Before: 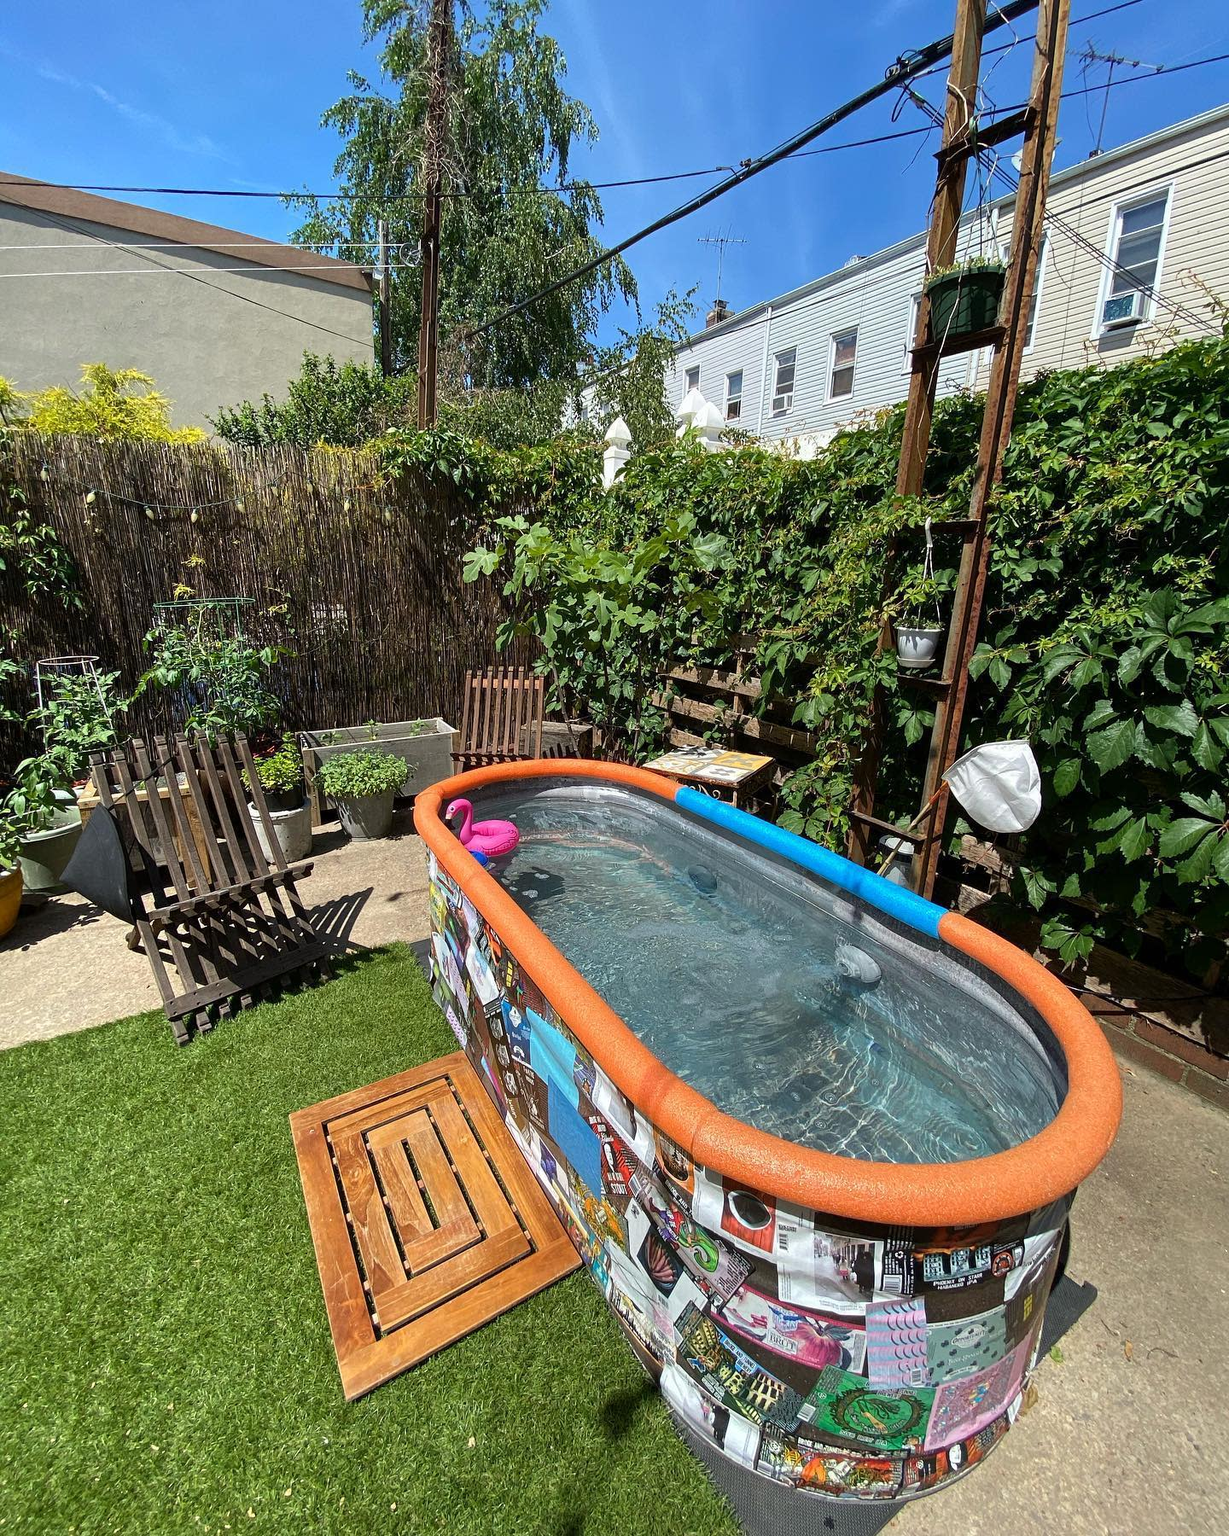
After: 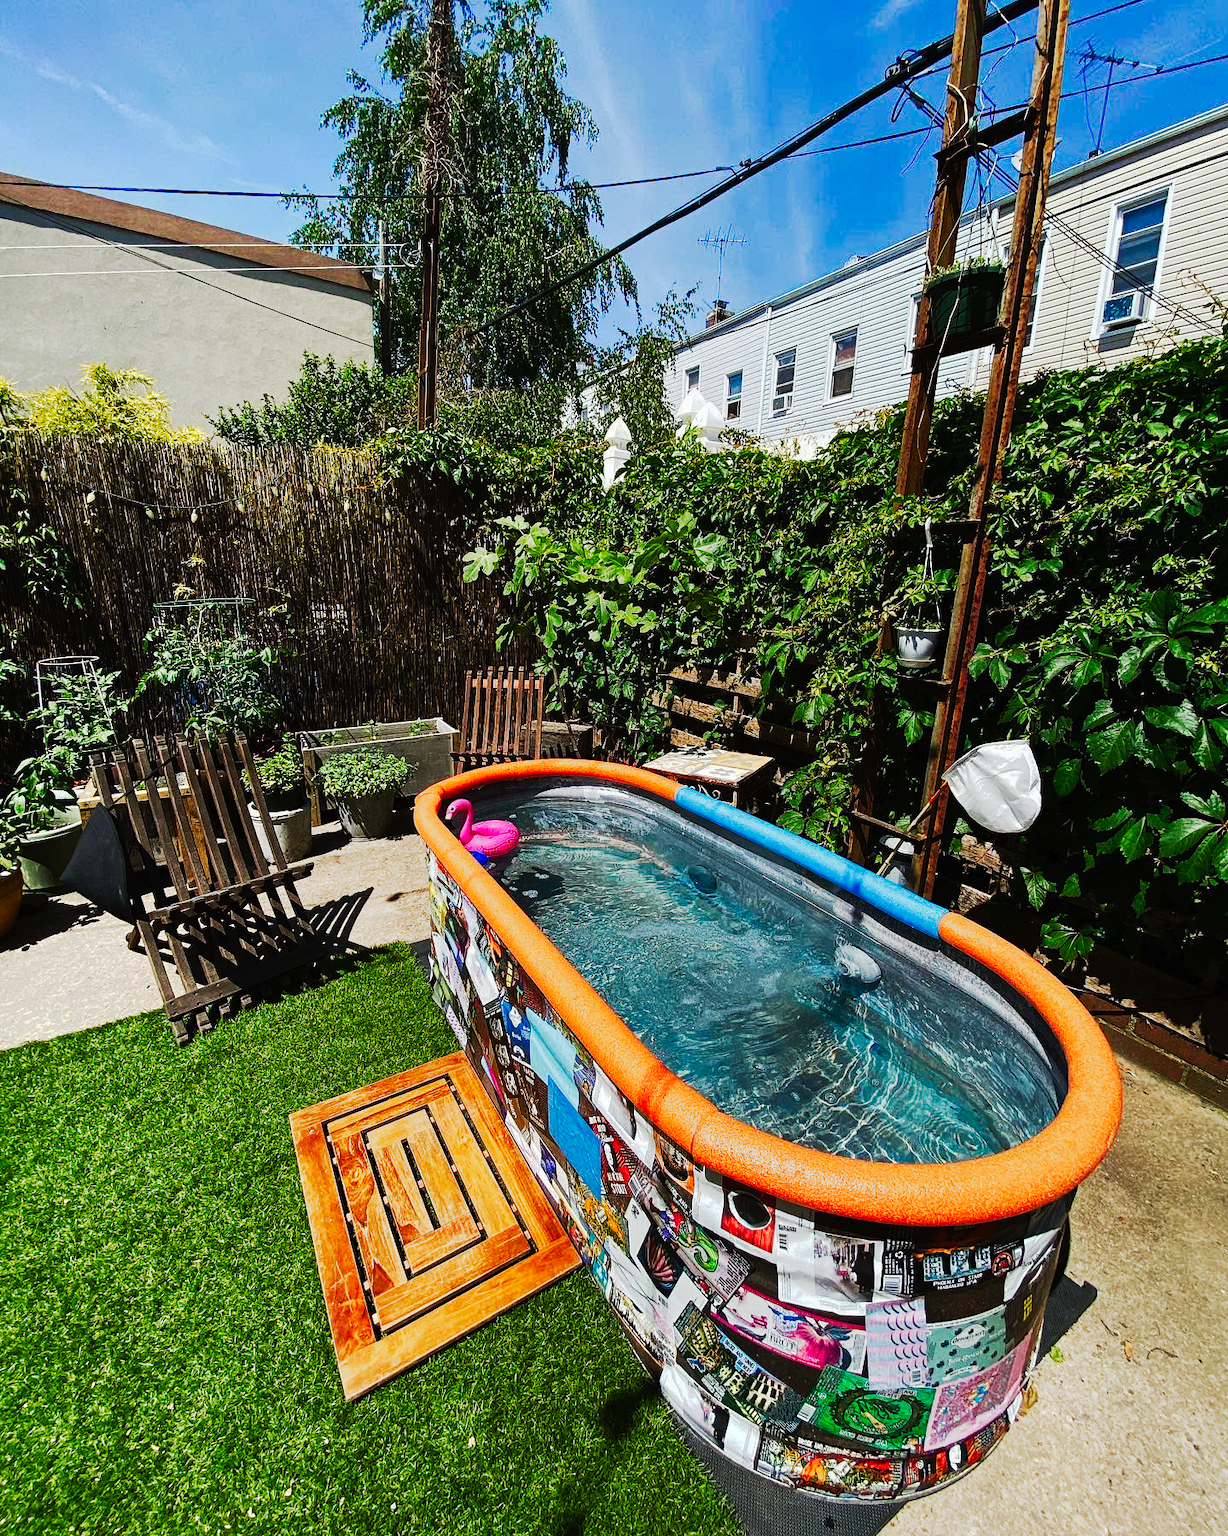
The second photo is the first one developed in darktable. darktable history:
tone curve: curves: ch0 [(0, 0) (0.003, 0.011) (0.011, 0.014) (0.025, 0.018) (0.044, 0.023) (0.069, 0.028) (0.1, 0.031) (0.136, 0.039) (0.177, 0.056) (0.224, 0.081) (0.277, 0.129) (0.335, 0.188) (0.399, 0.256) (0.468, 0.367) (0.543, 0.514) (0.623, 0.684) (0.709, 0.785) (0.801, 0.846) (0.898, 0.884) (1, 1)], preserve colors none
color balance rgb: perceptual saturation grading › global saturation 20%, perceptual saturation grading › highlights -50%, perceptual saturation grading › shadows 30%
